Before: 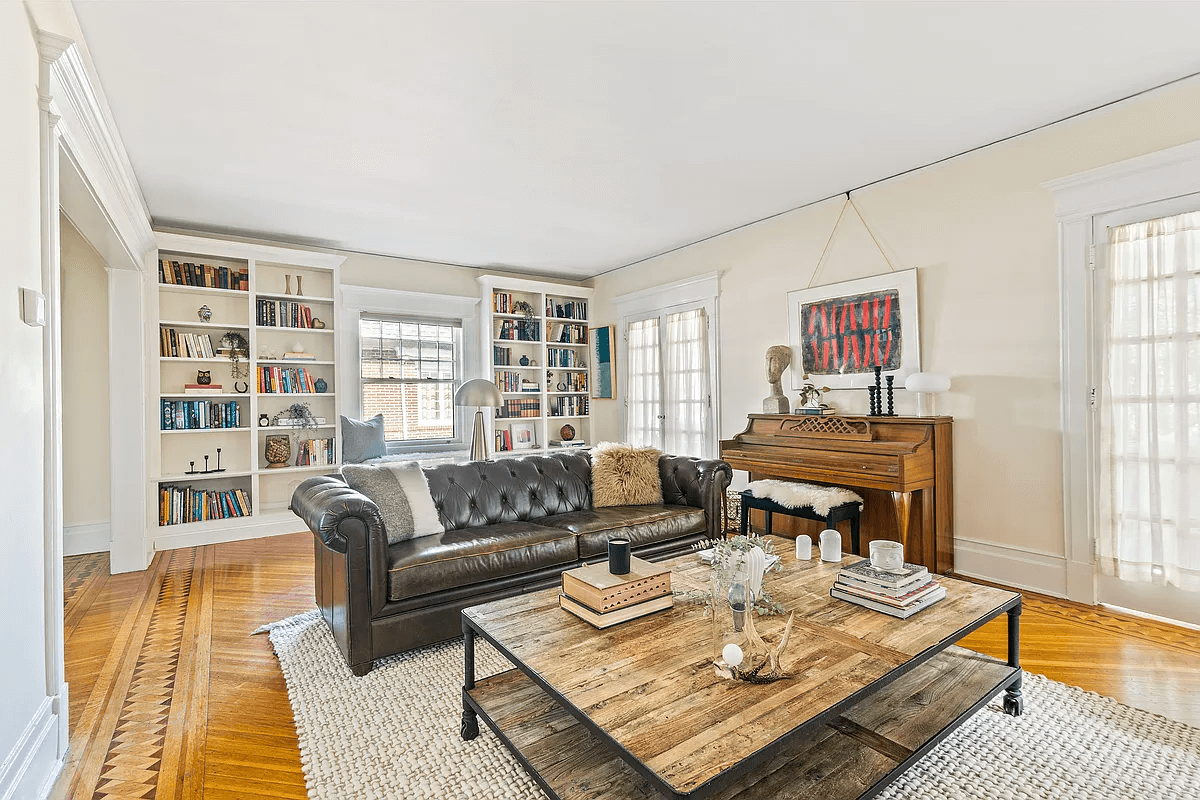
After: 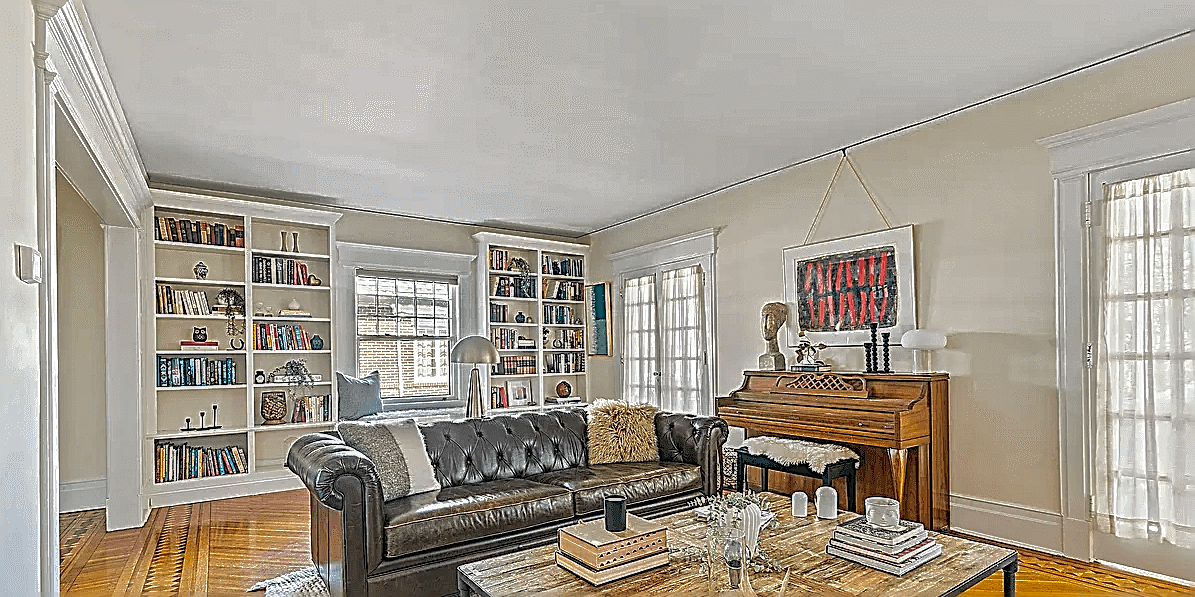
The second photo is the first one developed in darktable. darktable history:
sharpen: amount 1.861
local contrast: on, module defaults
shadows and highlights: shadows 40, highlights -60
crop: left 0.387%, top 5.469%, bottom 19.809%
